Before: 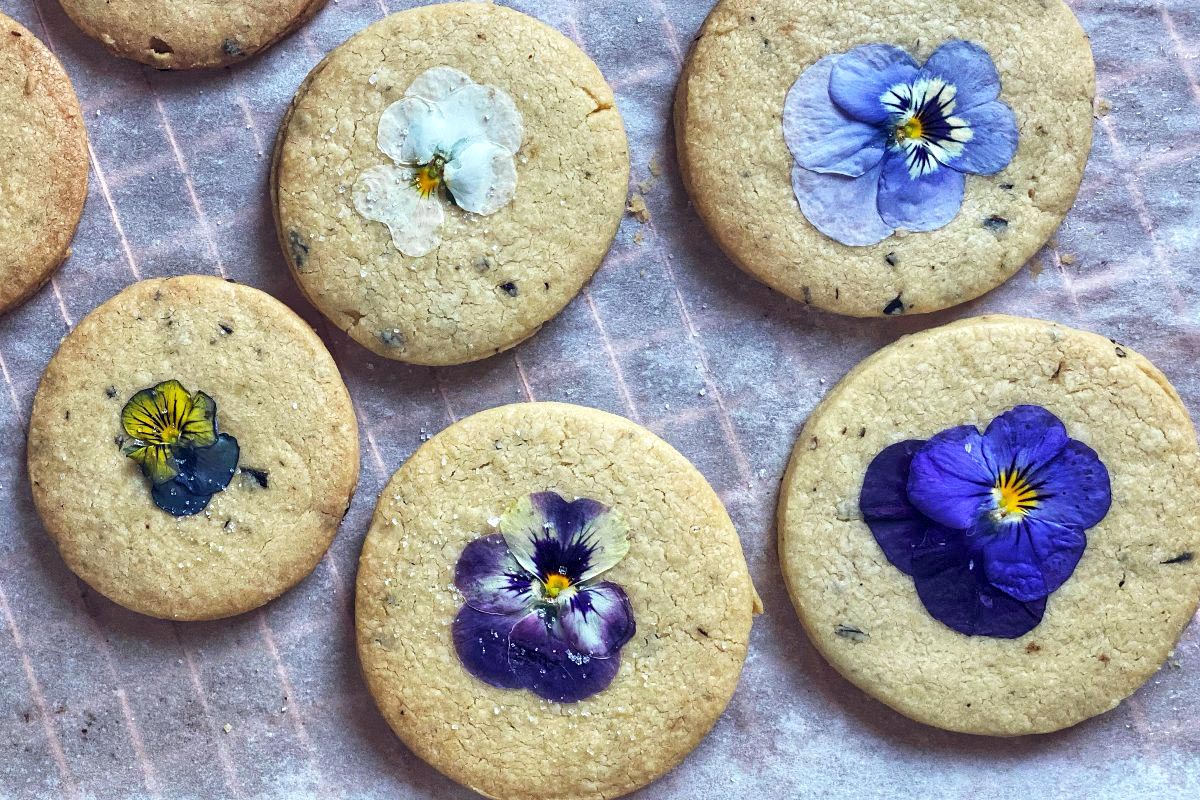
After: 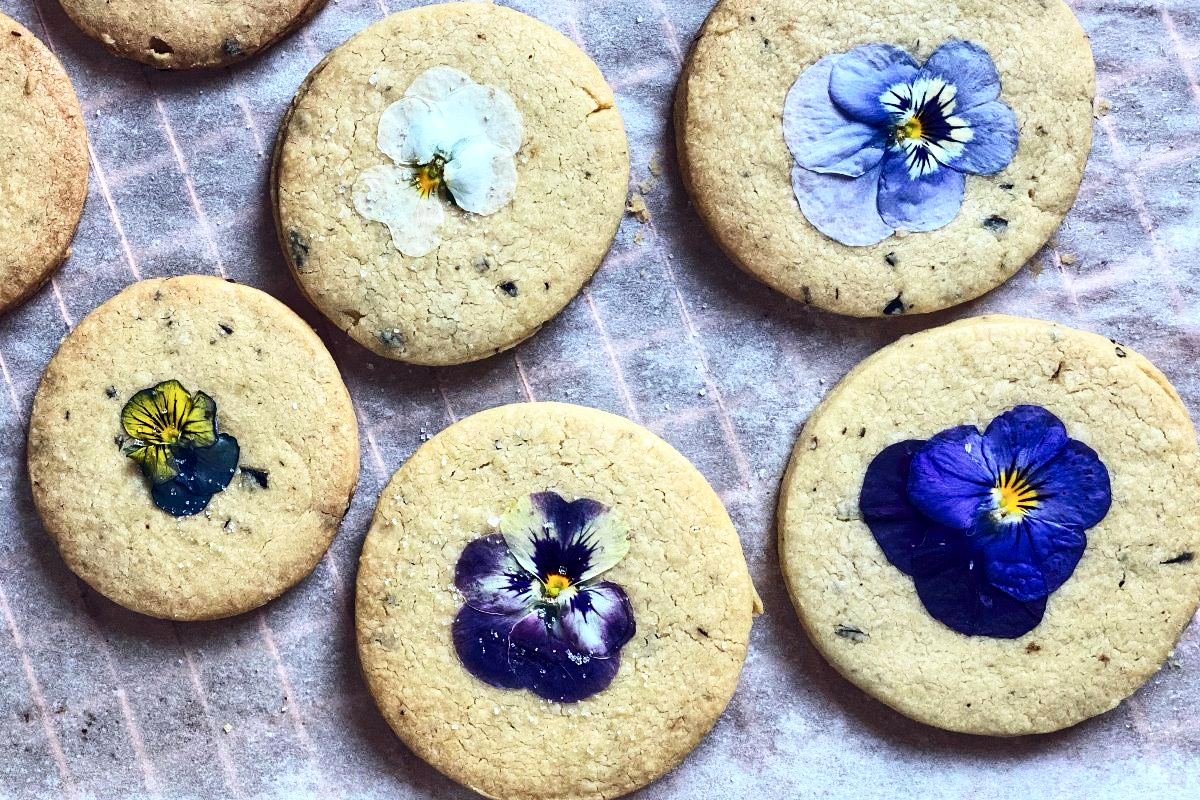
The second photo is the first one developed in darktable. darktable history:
contrast brightness saturation: contrast 0.278
